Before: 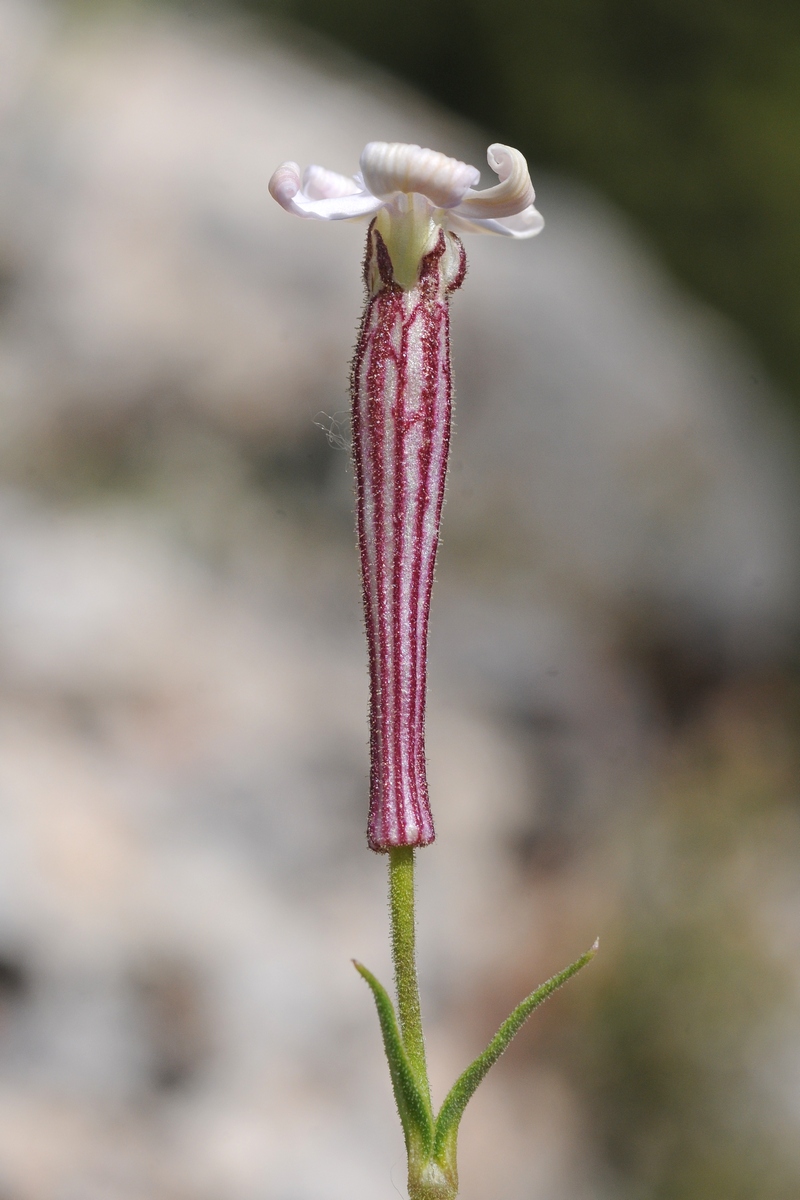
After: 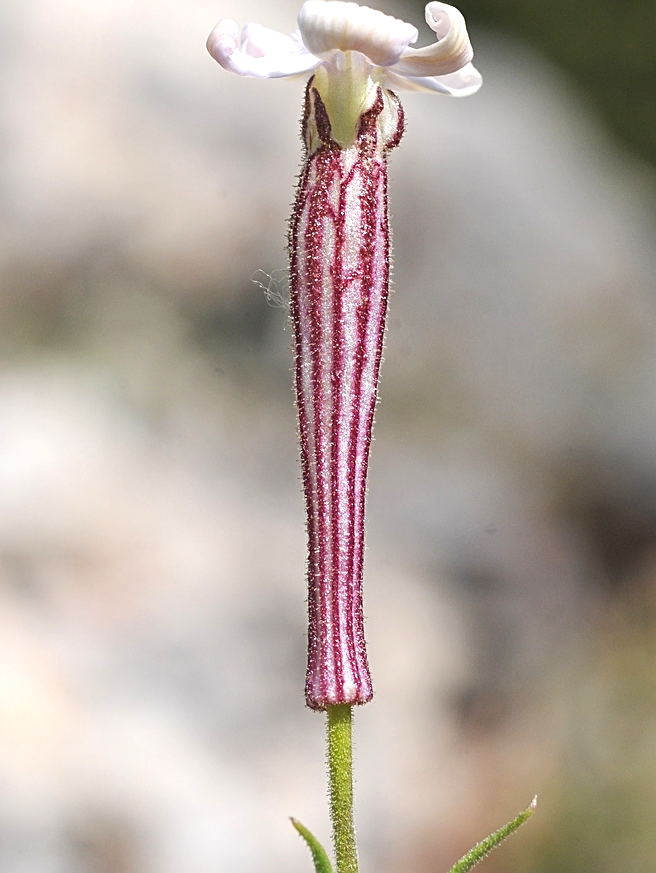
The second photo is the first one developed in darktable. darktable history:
crop: left 7.856%, top 11.836%, right 10.12%, bottom 15.387%
exposure: black level correction 0, exposure 0.6 EV, compensate highlight preservation false
sharpen: on, module defaults
tone equalizer: on, module defaults
